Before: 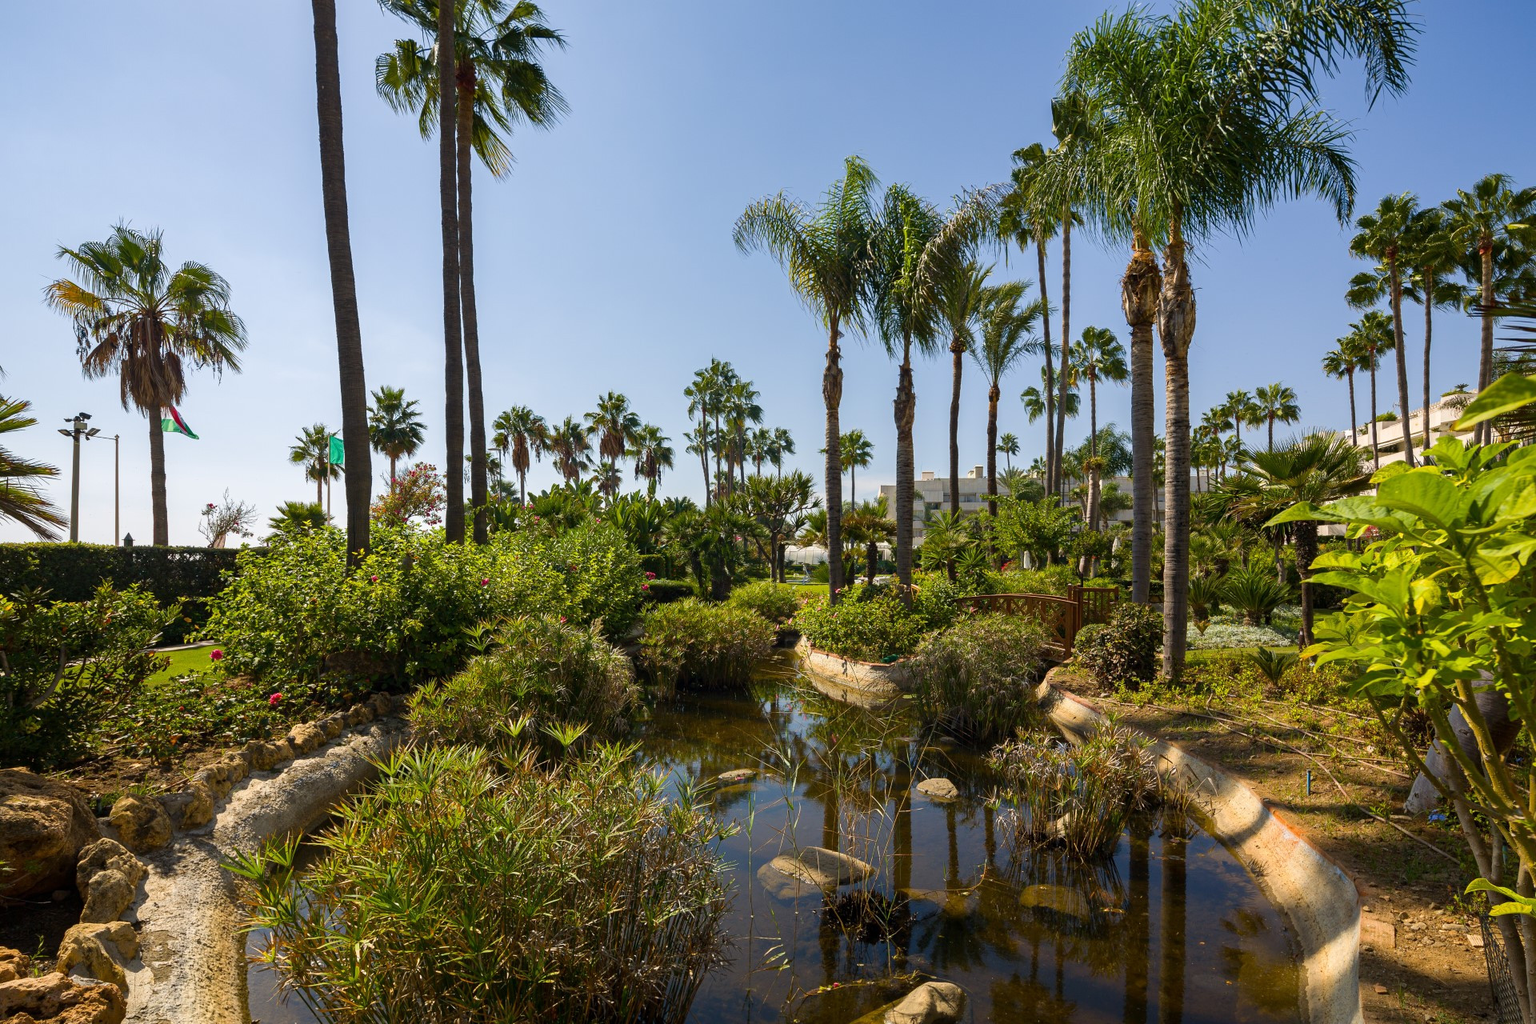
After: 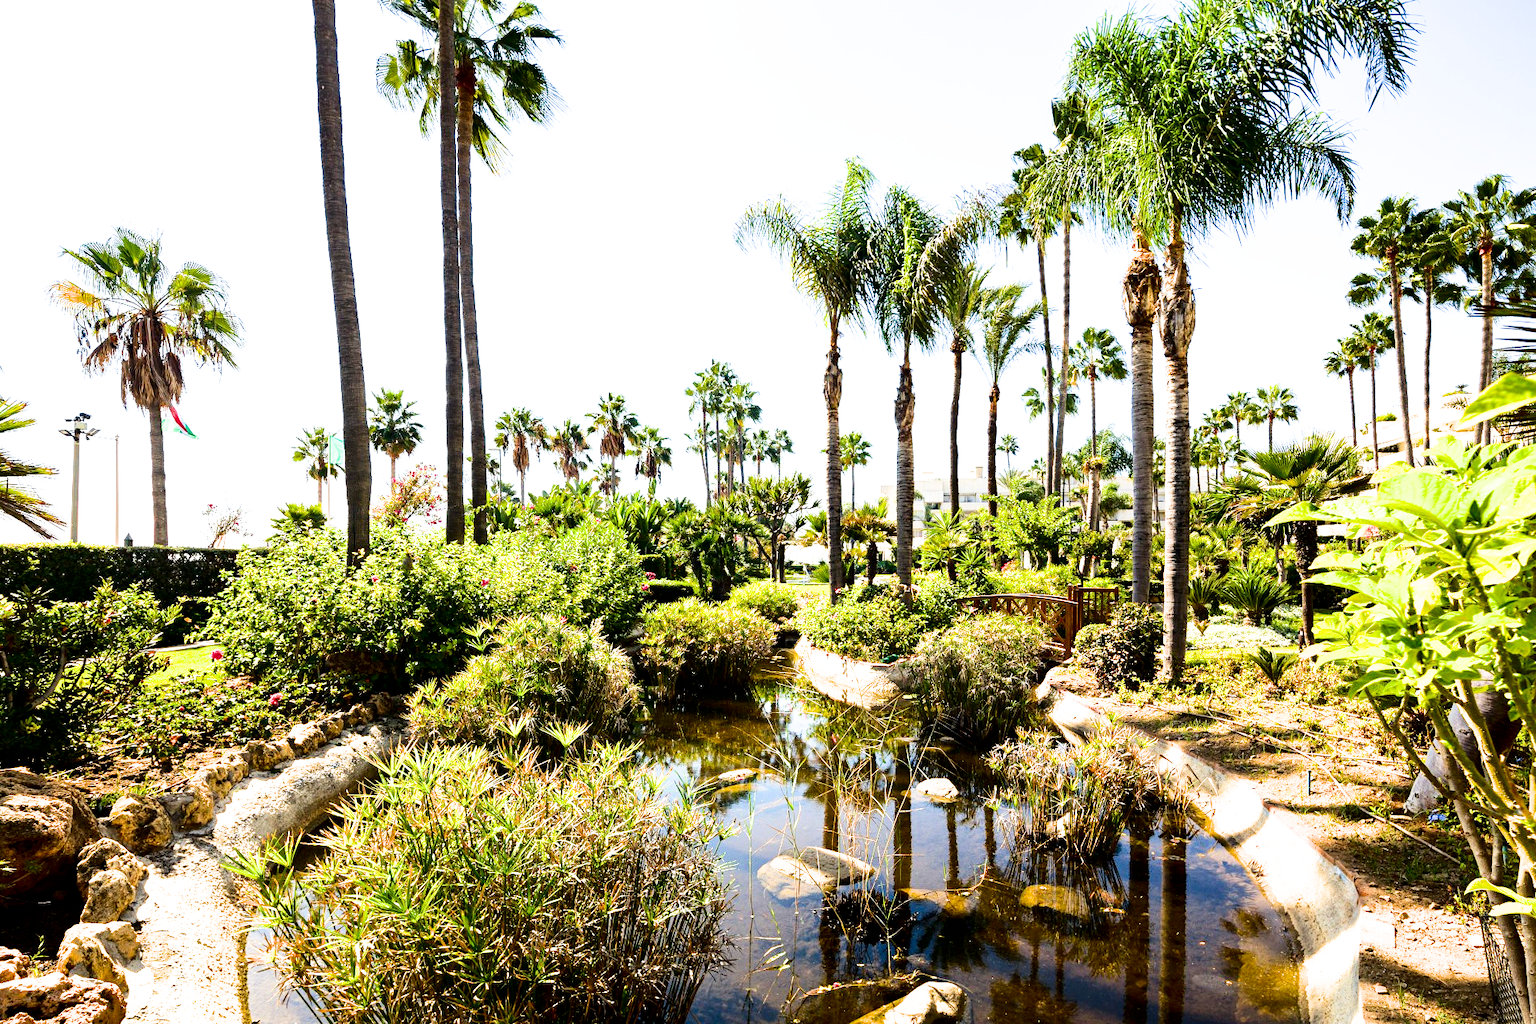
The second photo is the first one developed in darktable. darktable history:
contrast brightness saturation: contrast 0.19, brightness -0.243, saturation 0.109
exposure: black level correction 0, exposure 2.431 EV, compensate highlight preservation false
filmic rgb: black relative exposure -5.11 EV, white relative exposure 3.53 EV, hardness 3.19, contrast 1.388, highlights saturation mix -49.25%
